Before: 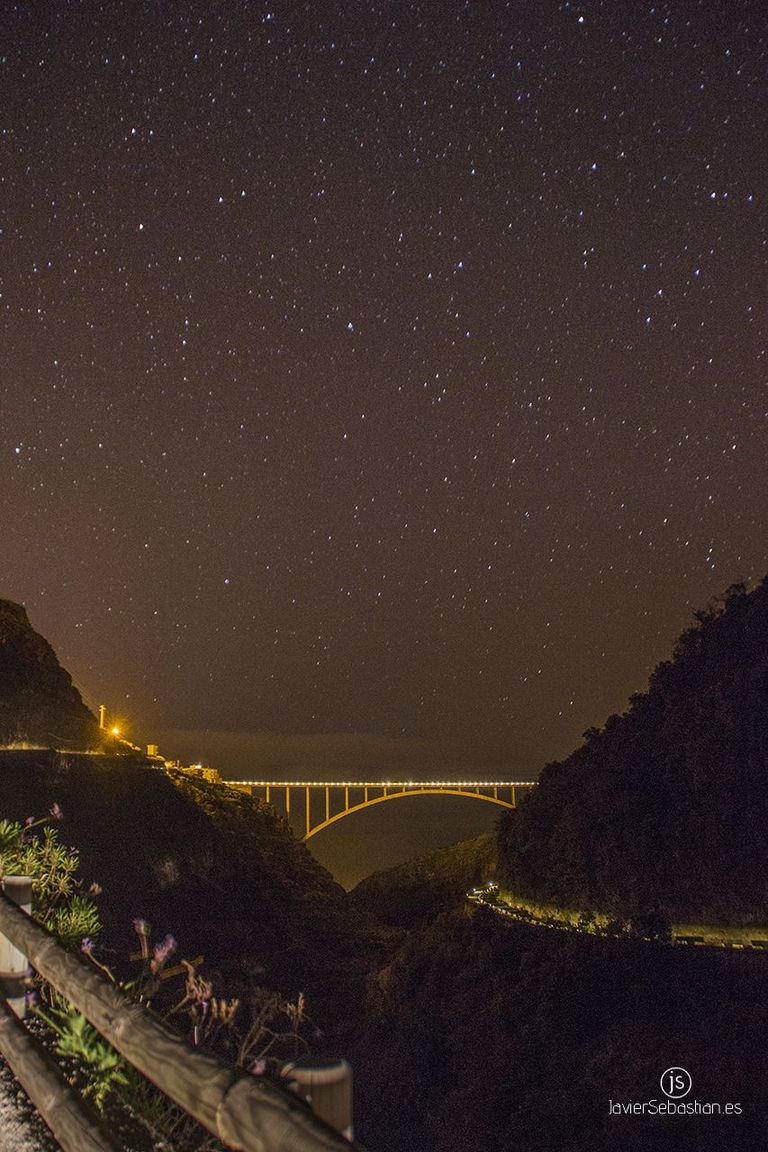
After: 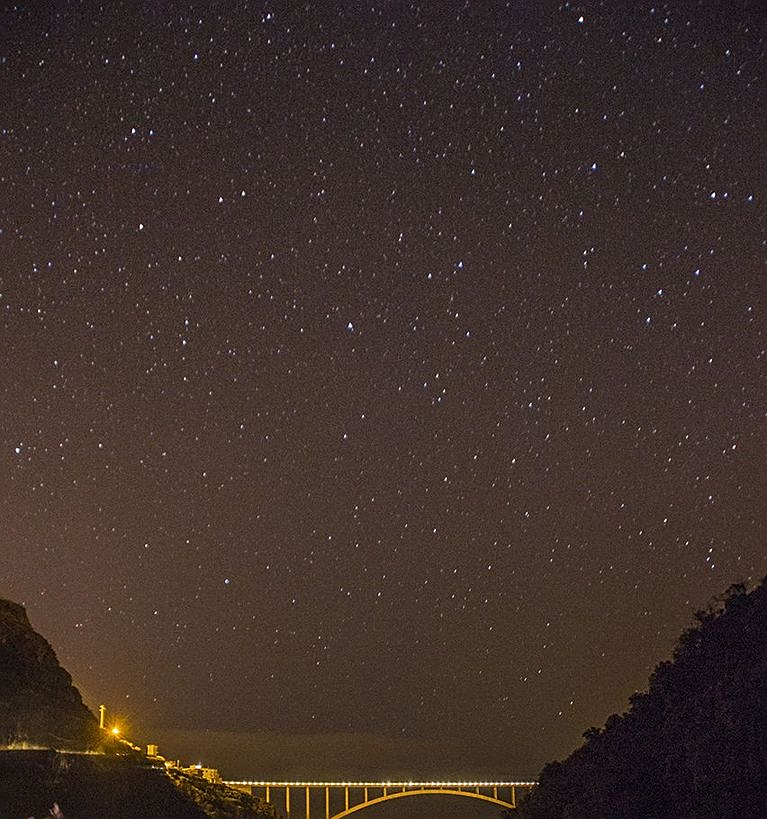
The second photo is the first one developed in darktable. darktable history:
sharpen: on, module defaults
crop: right 0%, bottom 28.879%
vignetting: fall-off start 116.34%, fall-off radius 58.75%, brightness -0.641, saturation -0.005
